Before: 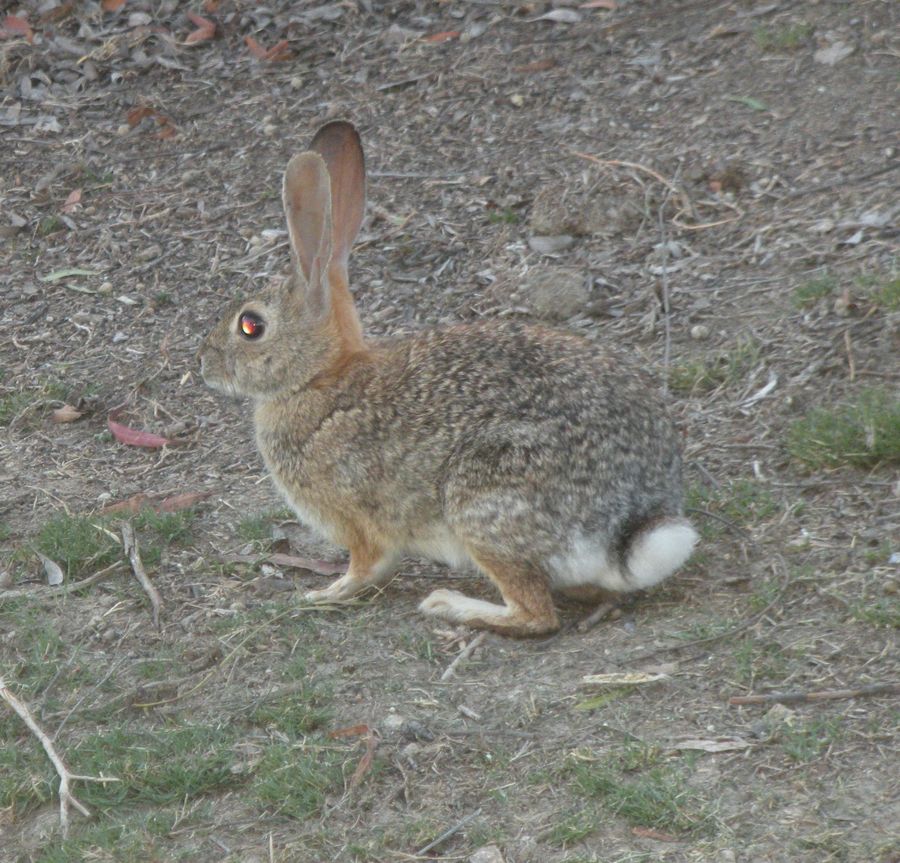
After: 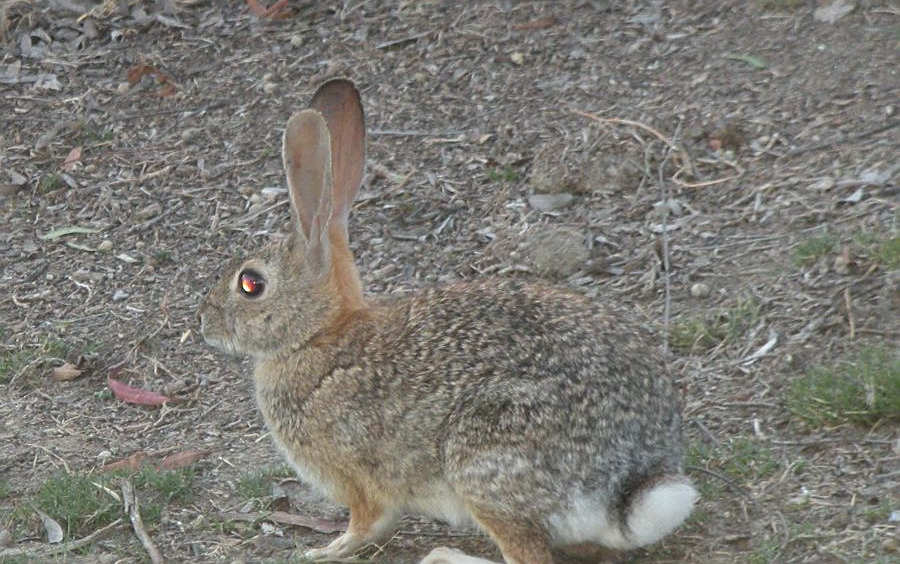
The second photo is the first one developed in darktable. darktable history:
crop and rotate: top 4.936%, bottom 29.695%
sharpen: amount 0.497
tone equalizer: edges refinement/feathering 500, mask exposure compensation -1.57 EV, preserve details no
